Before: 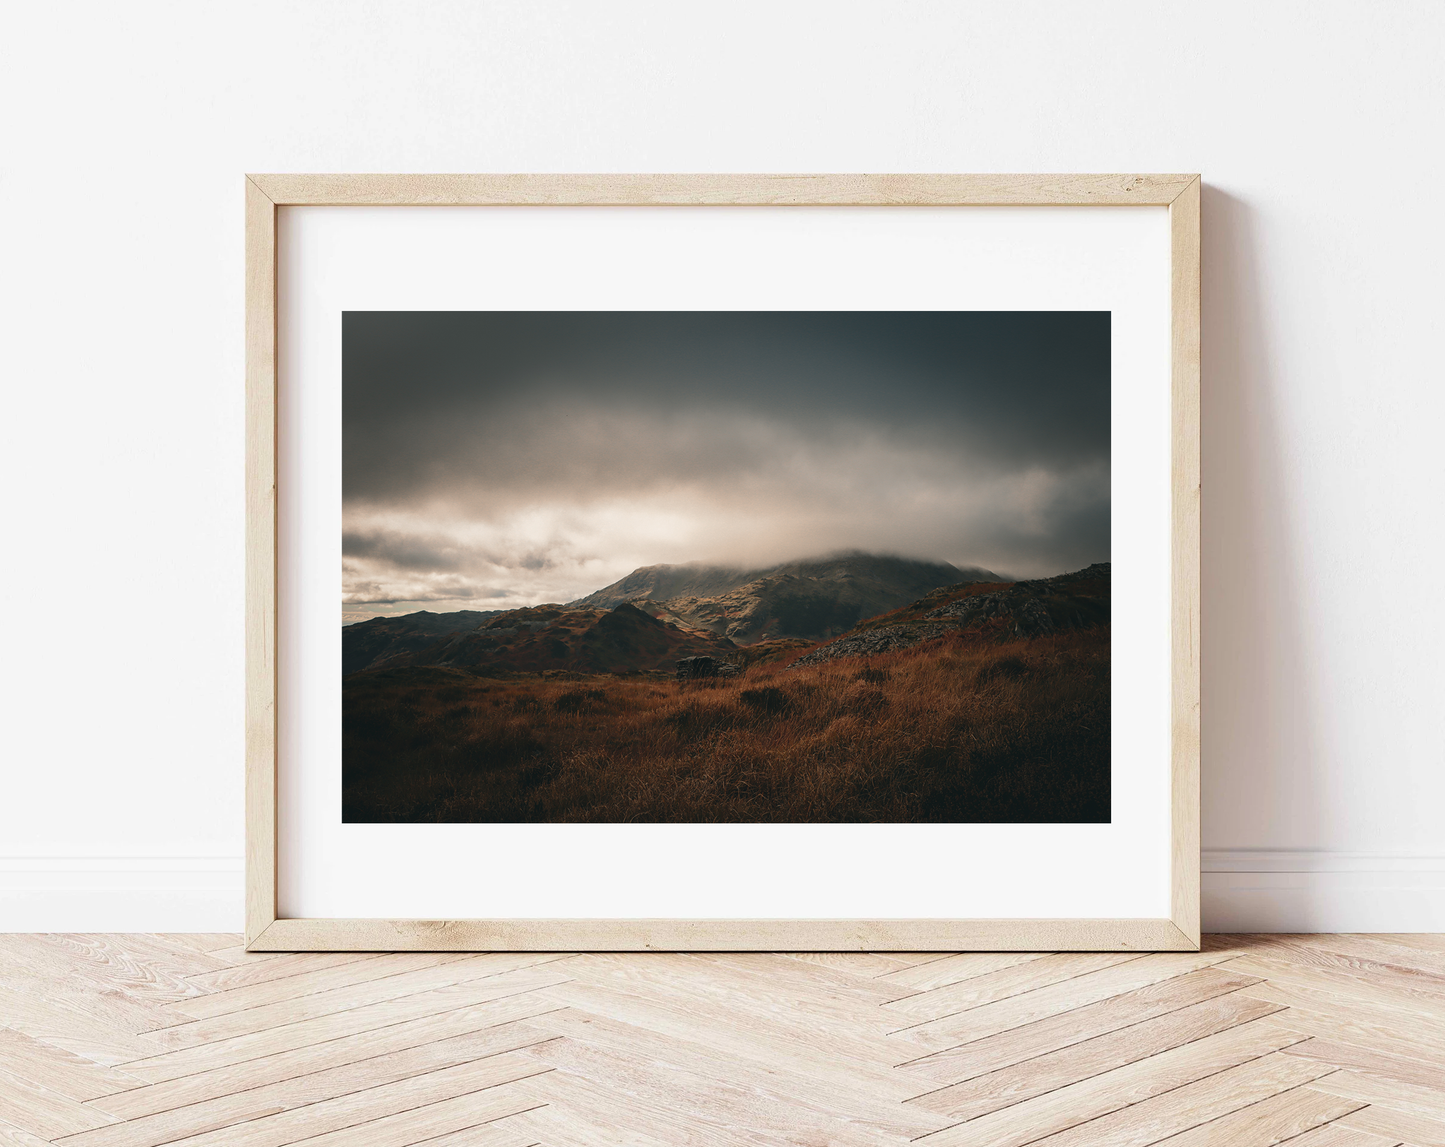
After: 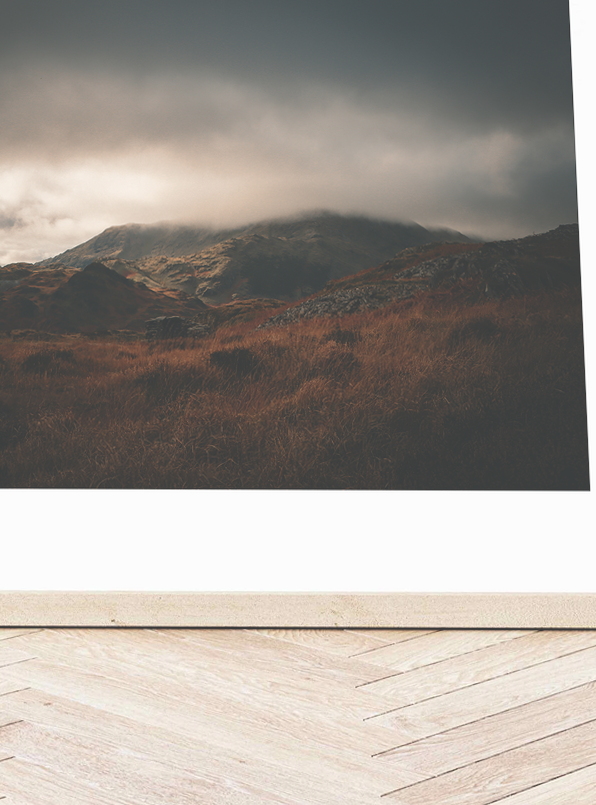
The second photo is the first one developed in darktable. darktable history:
crop: left 35.432%, top 26.233%, right 20.145%, bottom 3.432%
rotate and perspective: rotation 0.215°, lens shift (vertical) -0.139, crop left 0.069, crop right 0.939, crop top 0.002, crop bottom 0.996
exposure: black level correction -0.041, exposure 0.064 EV, compensate highlight preservation false
